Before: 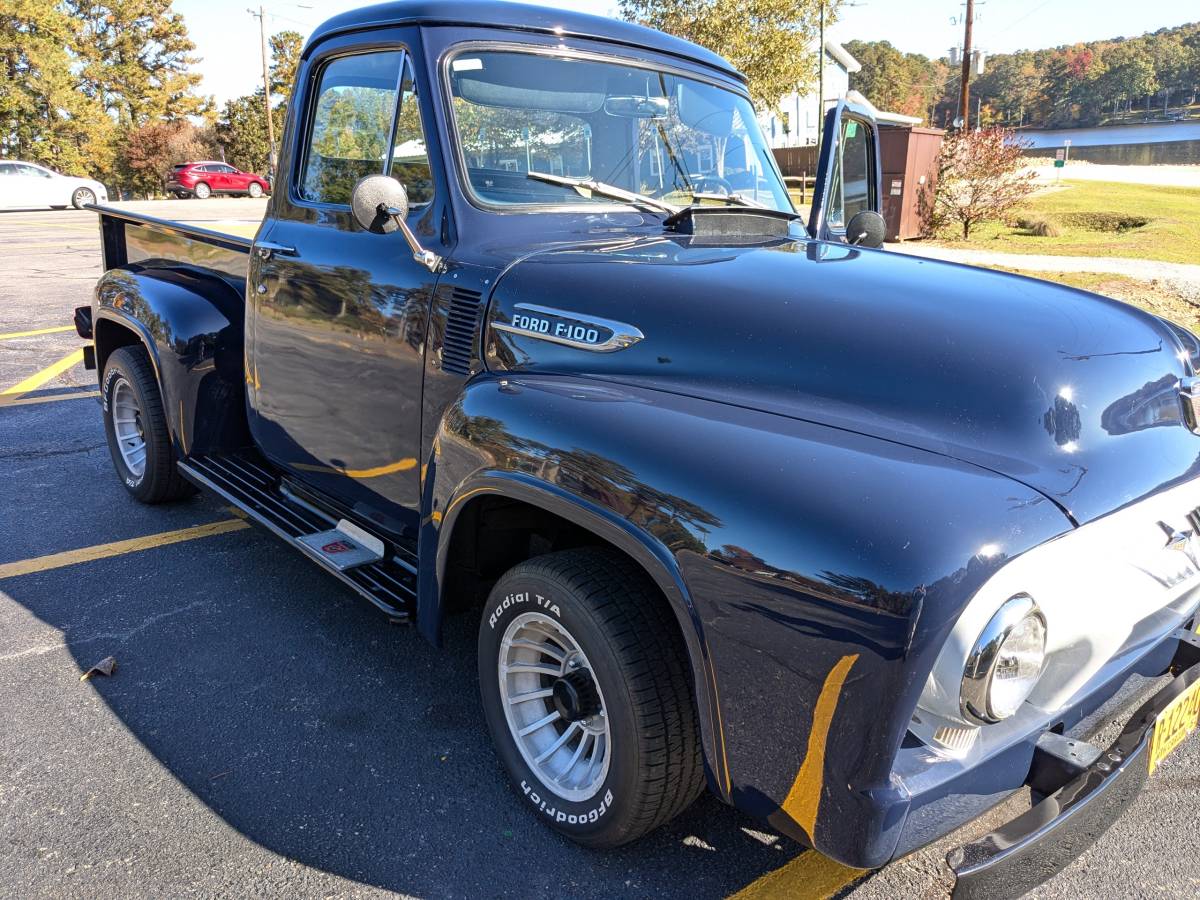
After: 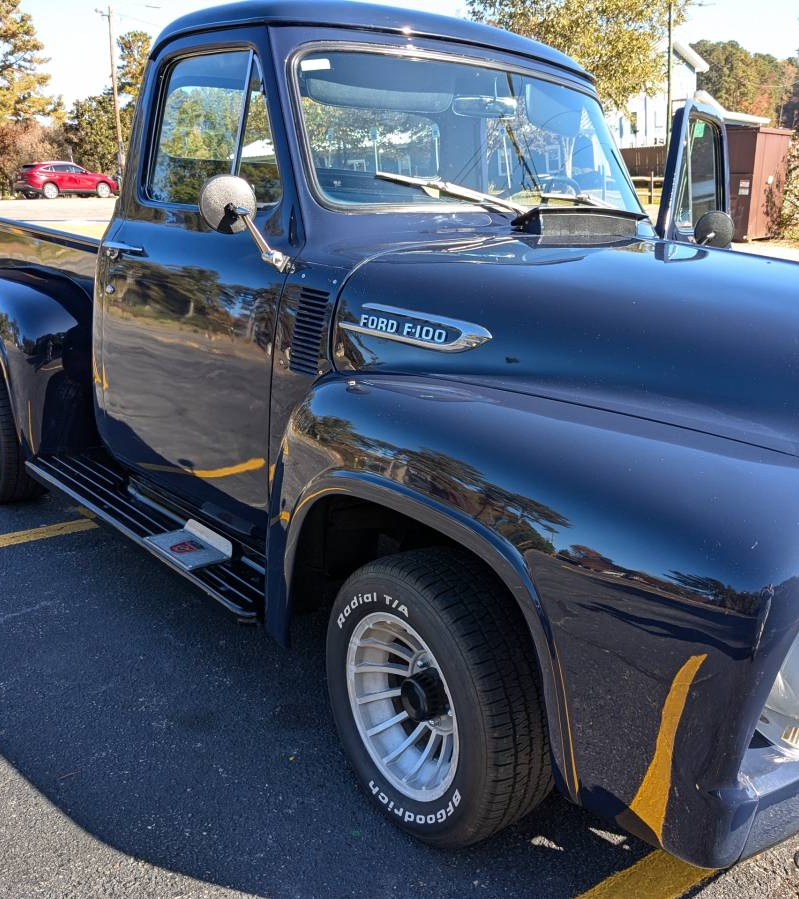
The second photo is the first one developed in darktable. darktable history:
crop and rotate: left 12.673%, right 20.66%
tone equalizer: on, module defaults
